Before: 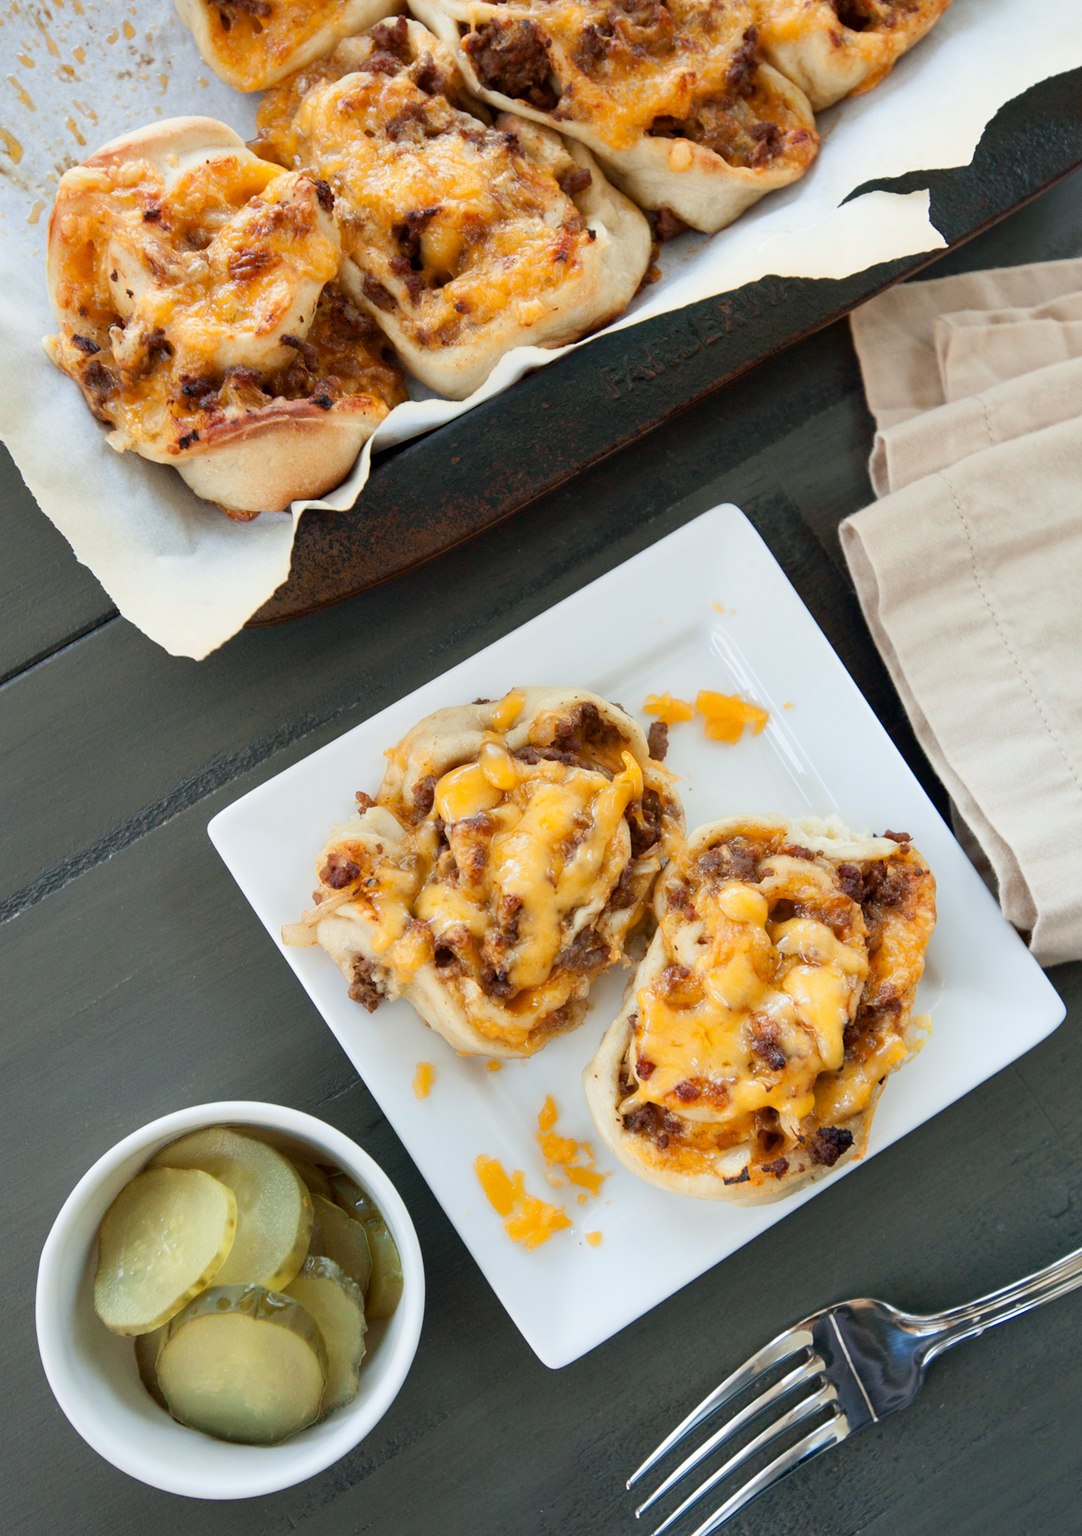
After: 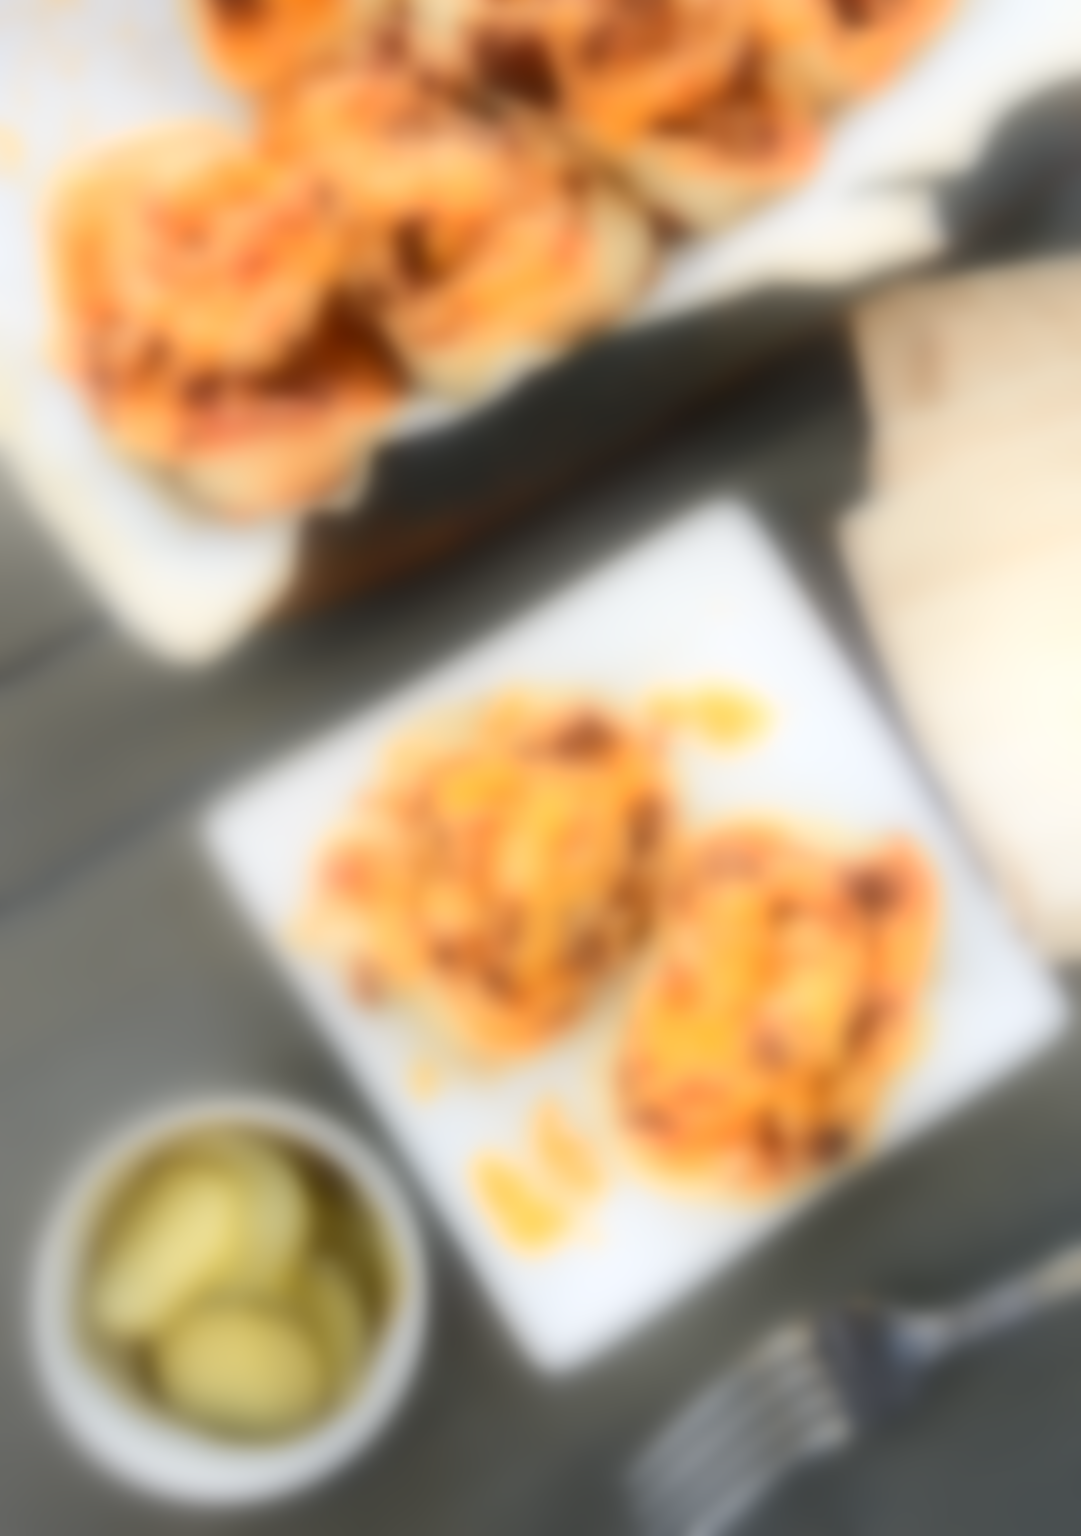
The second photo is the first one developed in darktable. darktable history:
tone curve: curves: ch0 [(0, 0) (0.239, 0.248) (0.508, 0.606) (0.828, 0.878) (1, 1)]; ch1 [(0, 0) (0.401, 0.42) (0.442, 0.47) (0.492, 0.498) (0.511, 0.516) (0.555, 0.586) (0.681, 0.739) (1, 1)]; ch2 [(0, 0) (0.411, 0.433) (0.5, 0.504) (0.545, 0.574) (1, 1)], color space Lab, independent channels, preserve colors none
sharpen: on, module defaults
bloom: size 16%, threshold 98%, strength 20%
lowpass: radius 16, unbound 0
